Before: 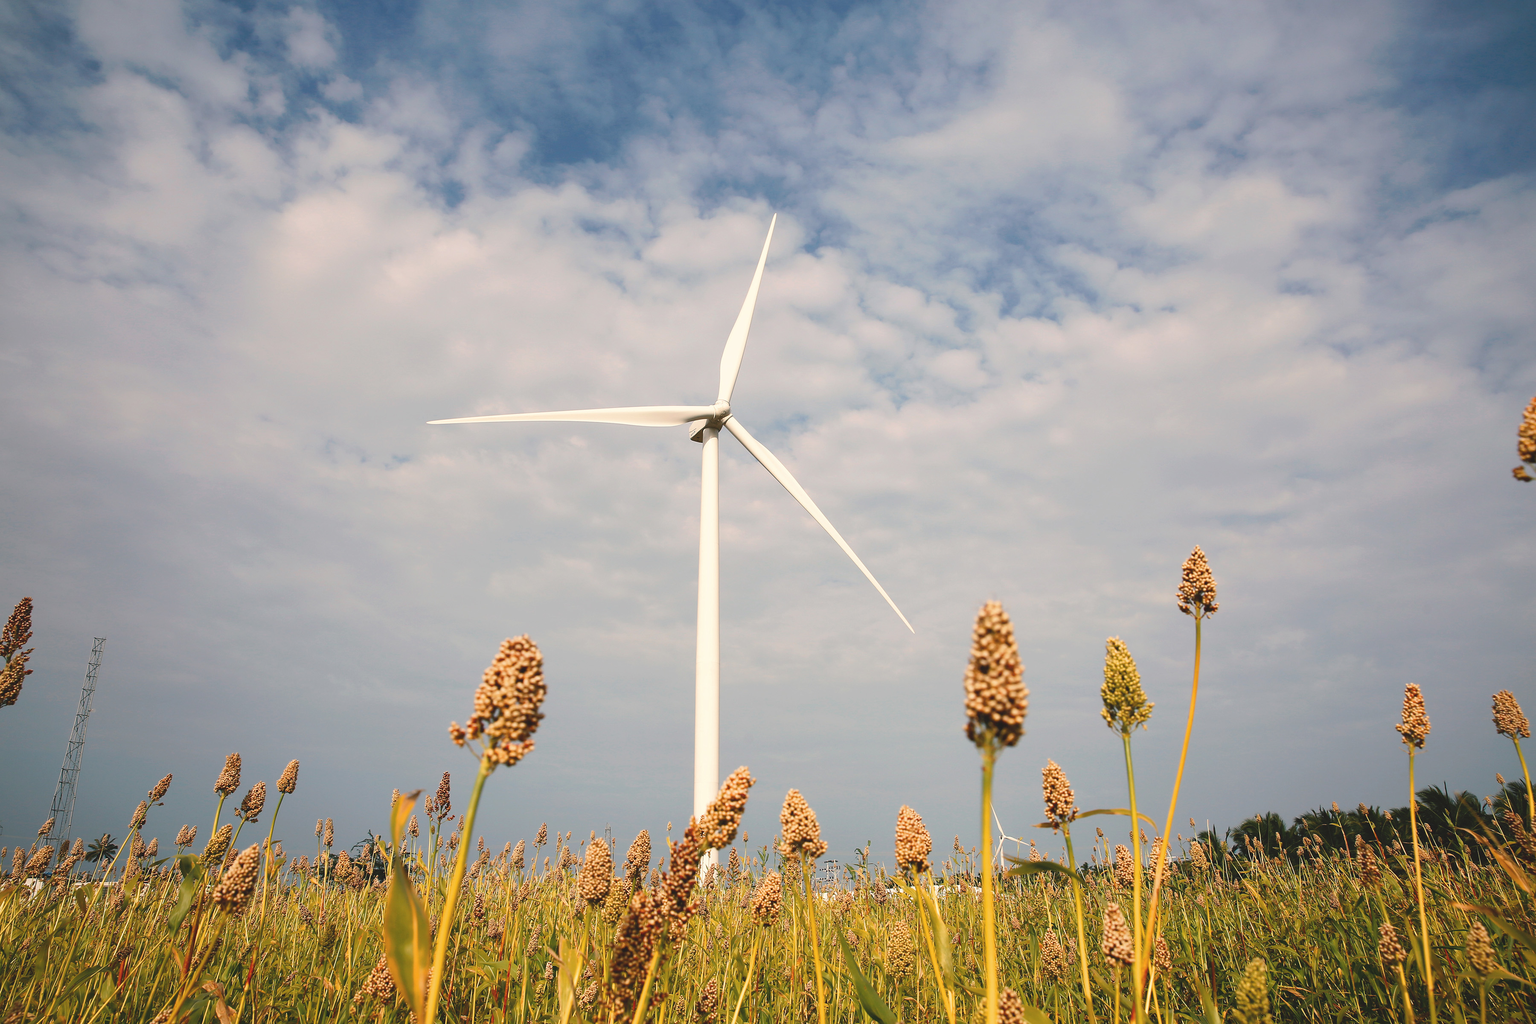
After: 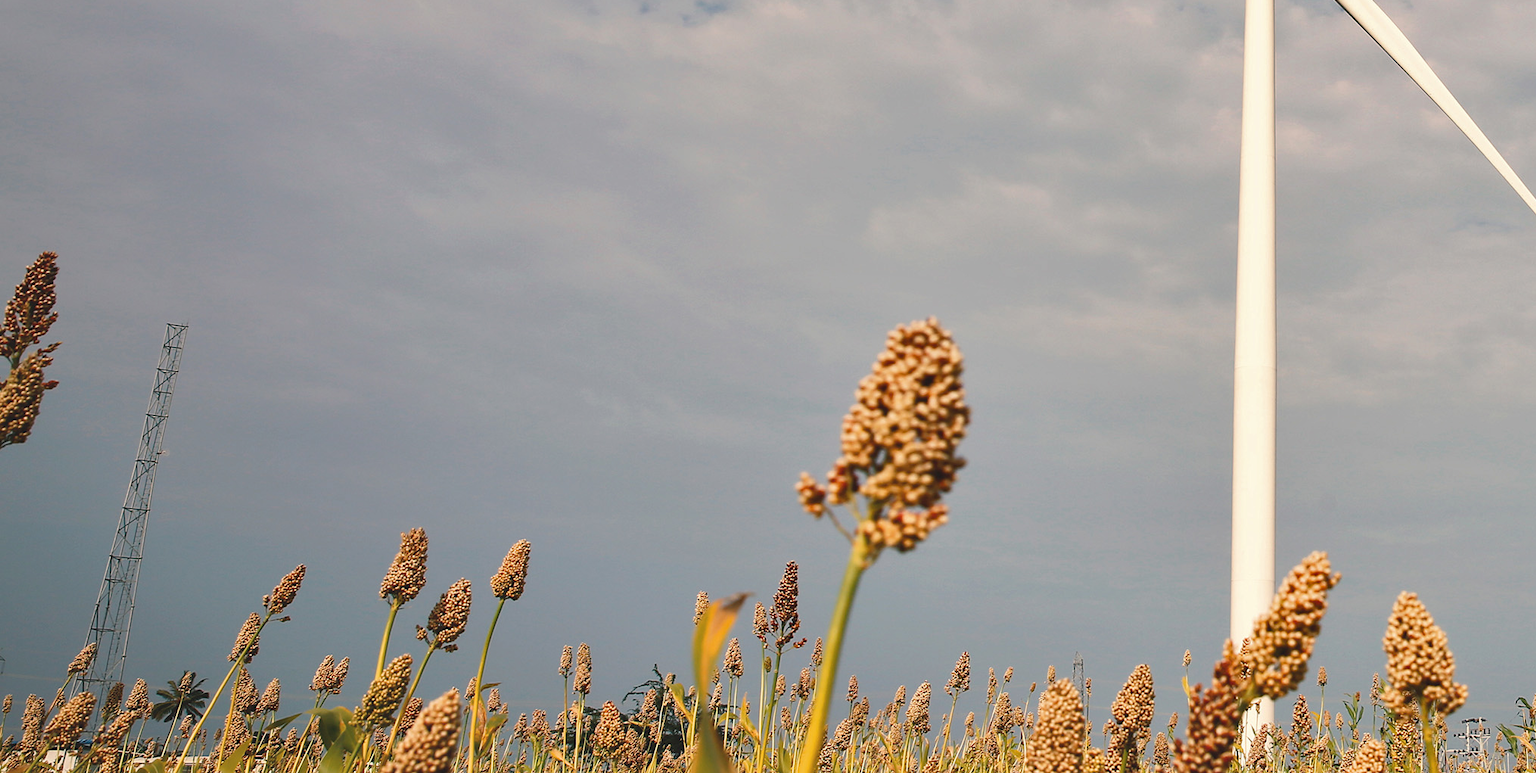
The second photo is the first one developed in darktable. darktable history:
shadows and highlights: low approximation 0.01, soften with gaussian
crop: top 44.483%, right 43.593%, bottom 12.892%
